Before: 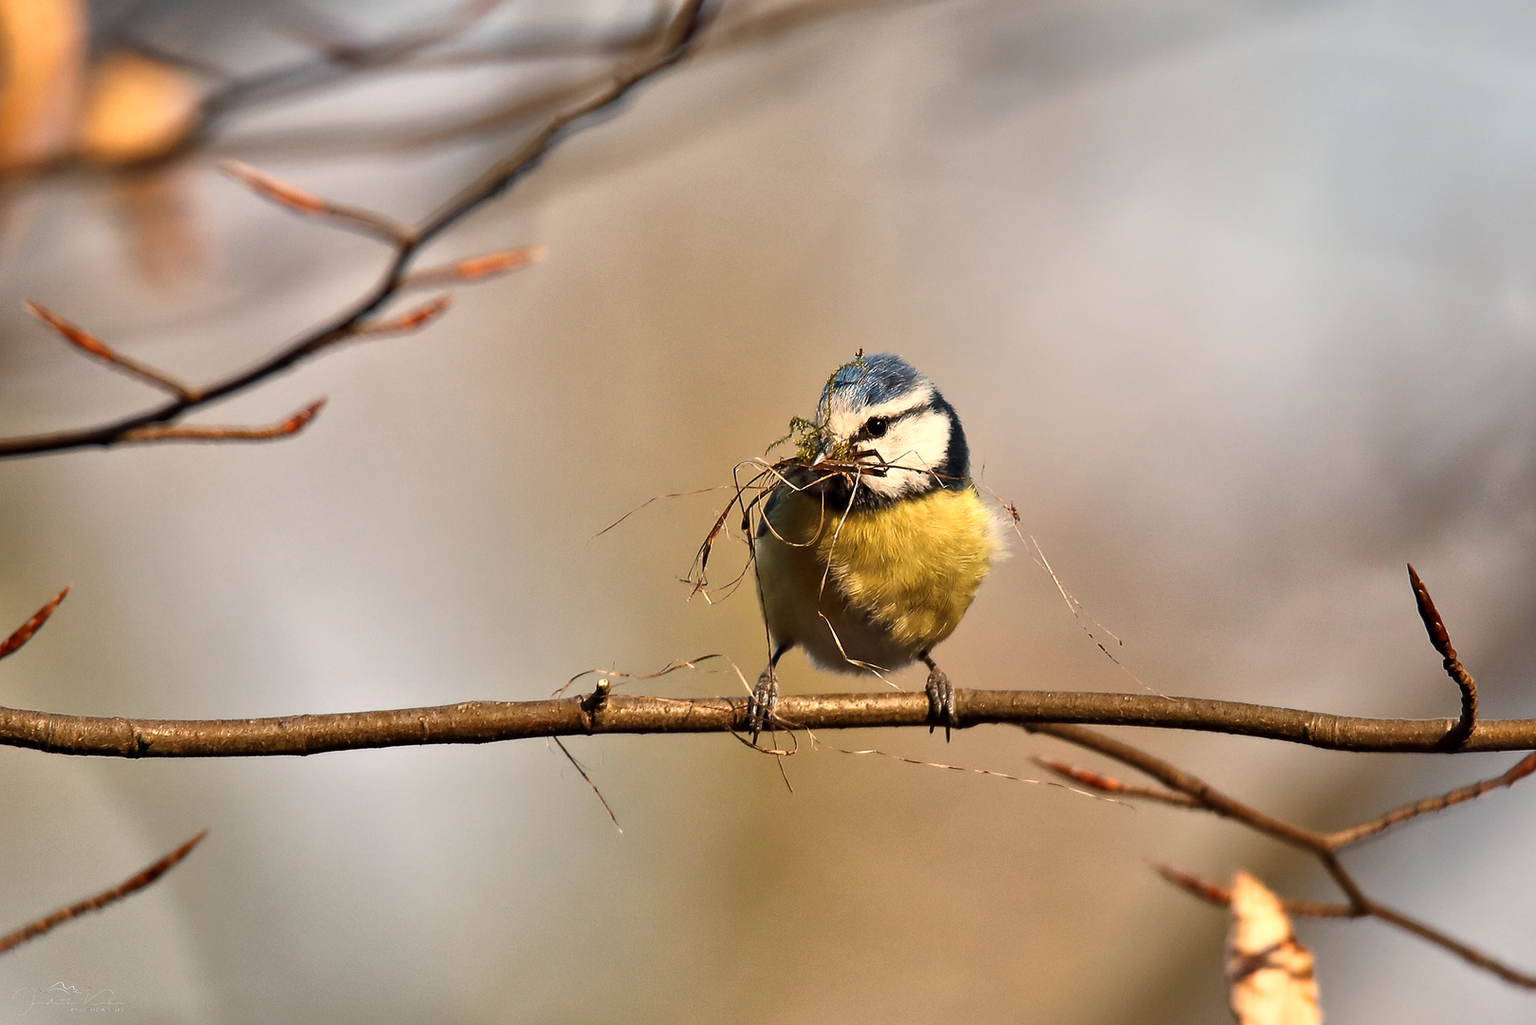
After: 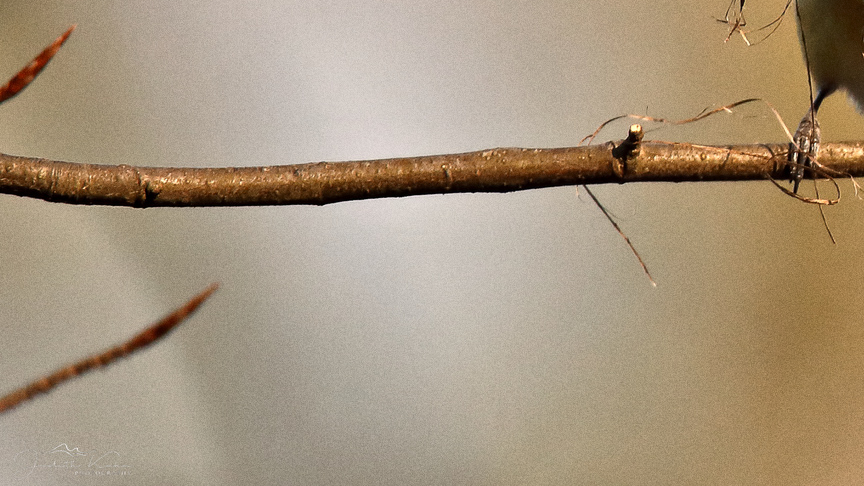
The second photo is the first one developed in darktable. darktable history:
crop and rotate: top 54.778%, right 46.61%, bottom 0.159%
grain: coarseness 0.09 ISO
